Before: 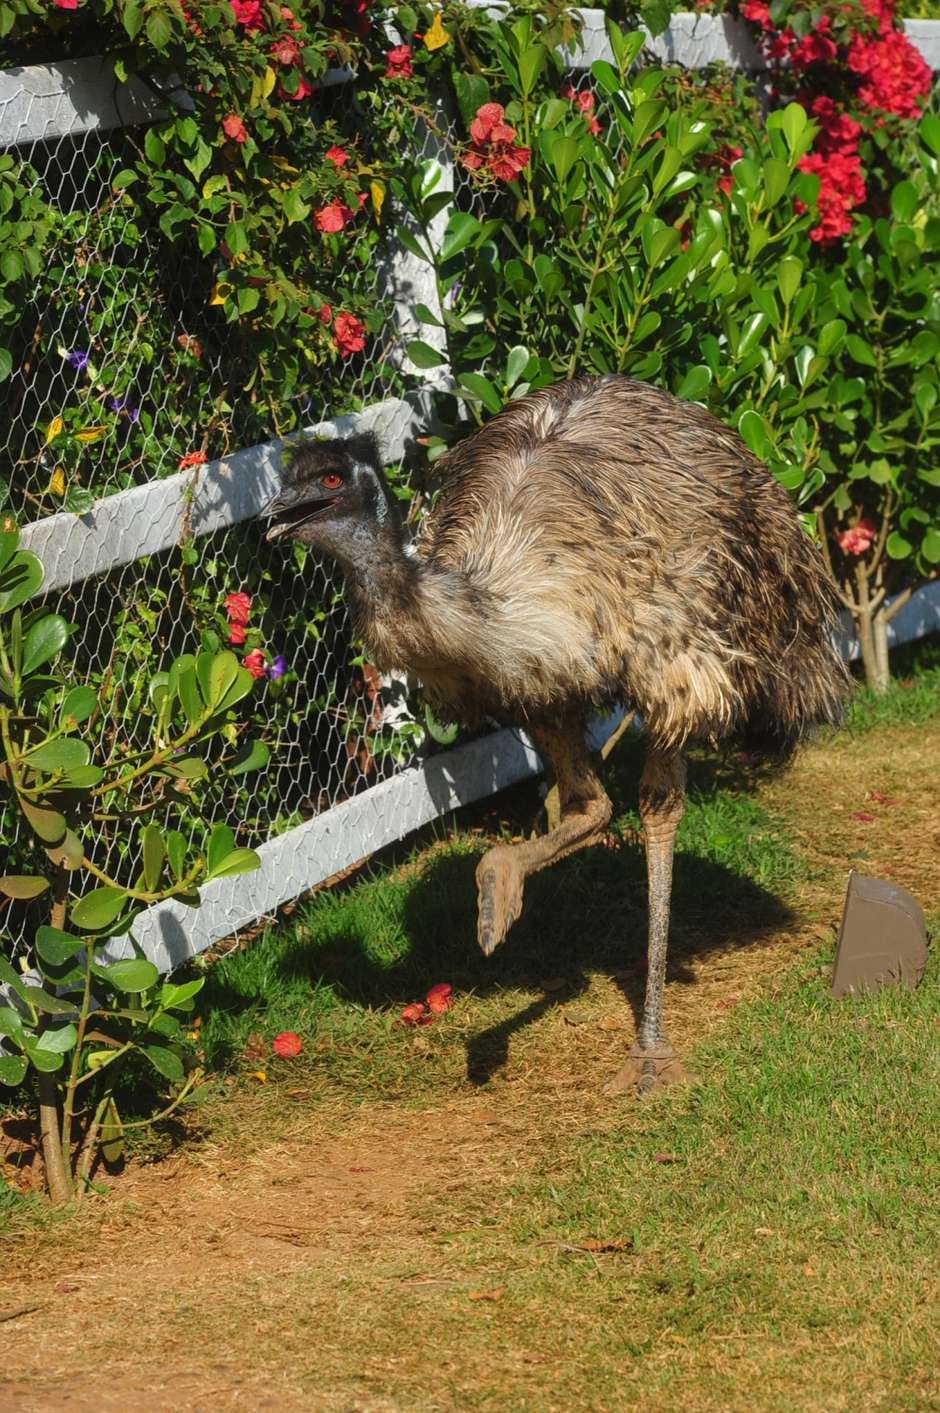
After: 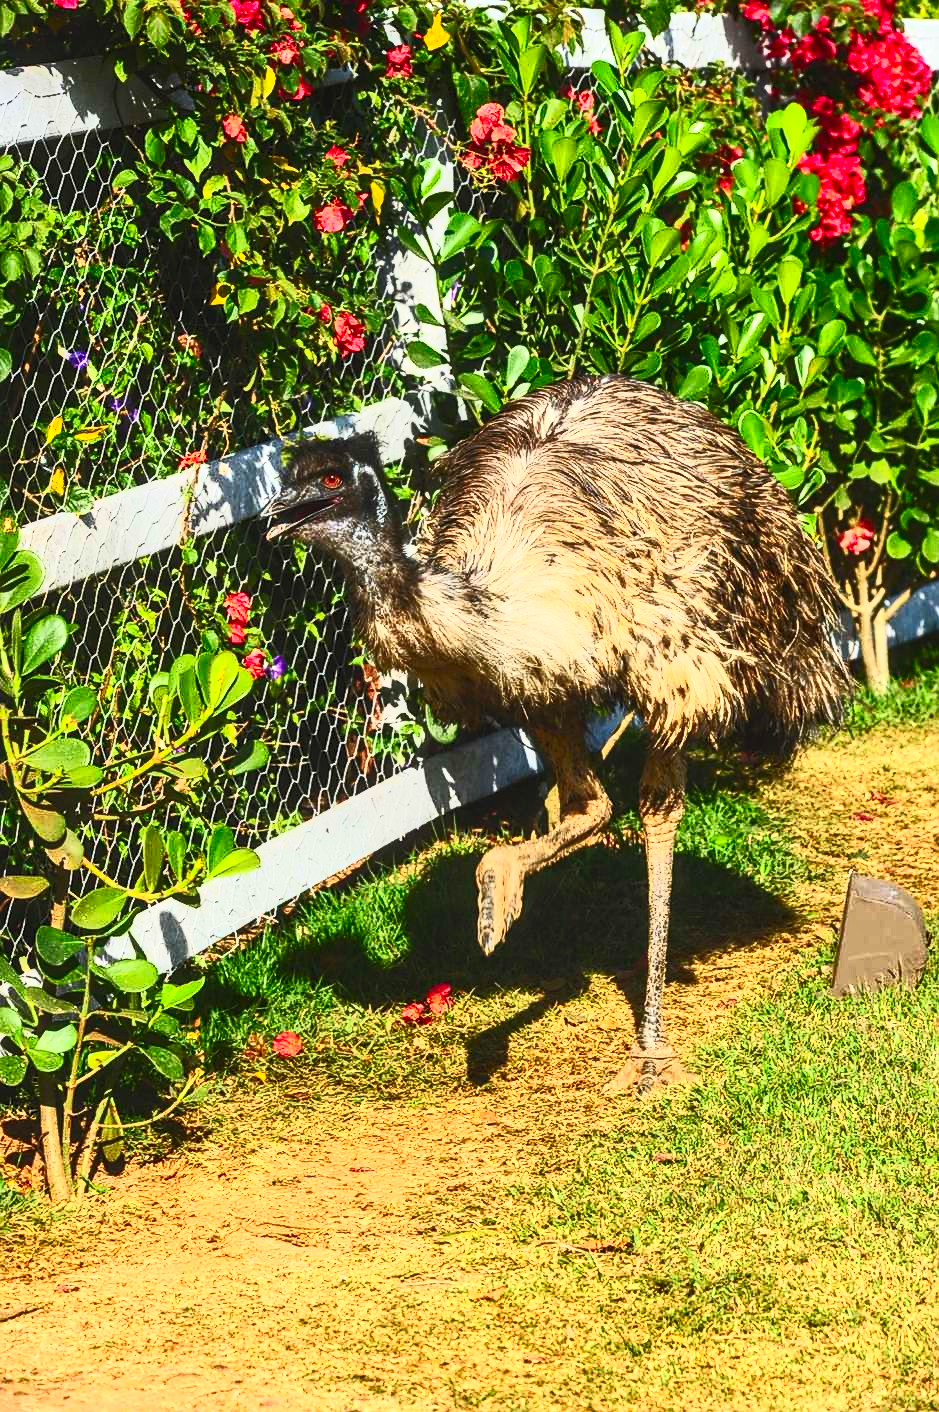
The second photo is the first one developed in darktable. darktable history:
contrast brightness saturation: contrast 0.846, brightness 0.593, saturation 0.574
sharpen: radius 1.507, amount 0.4, threshold 1.155
local contrast: on, module defaults
